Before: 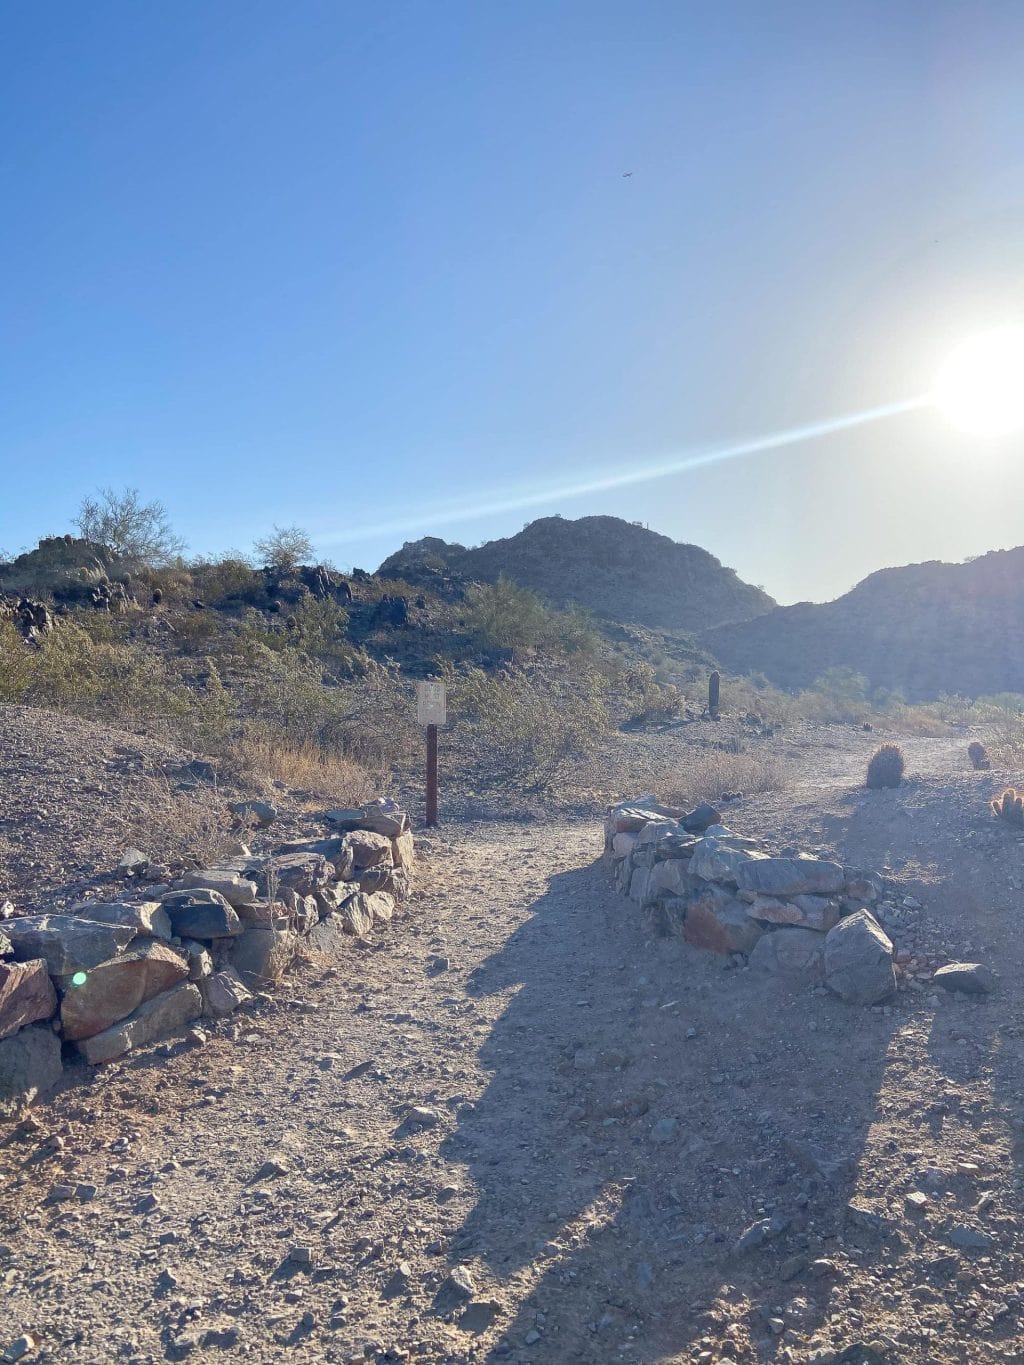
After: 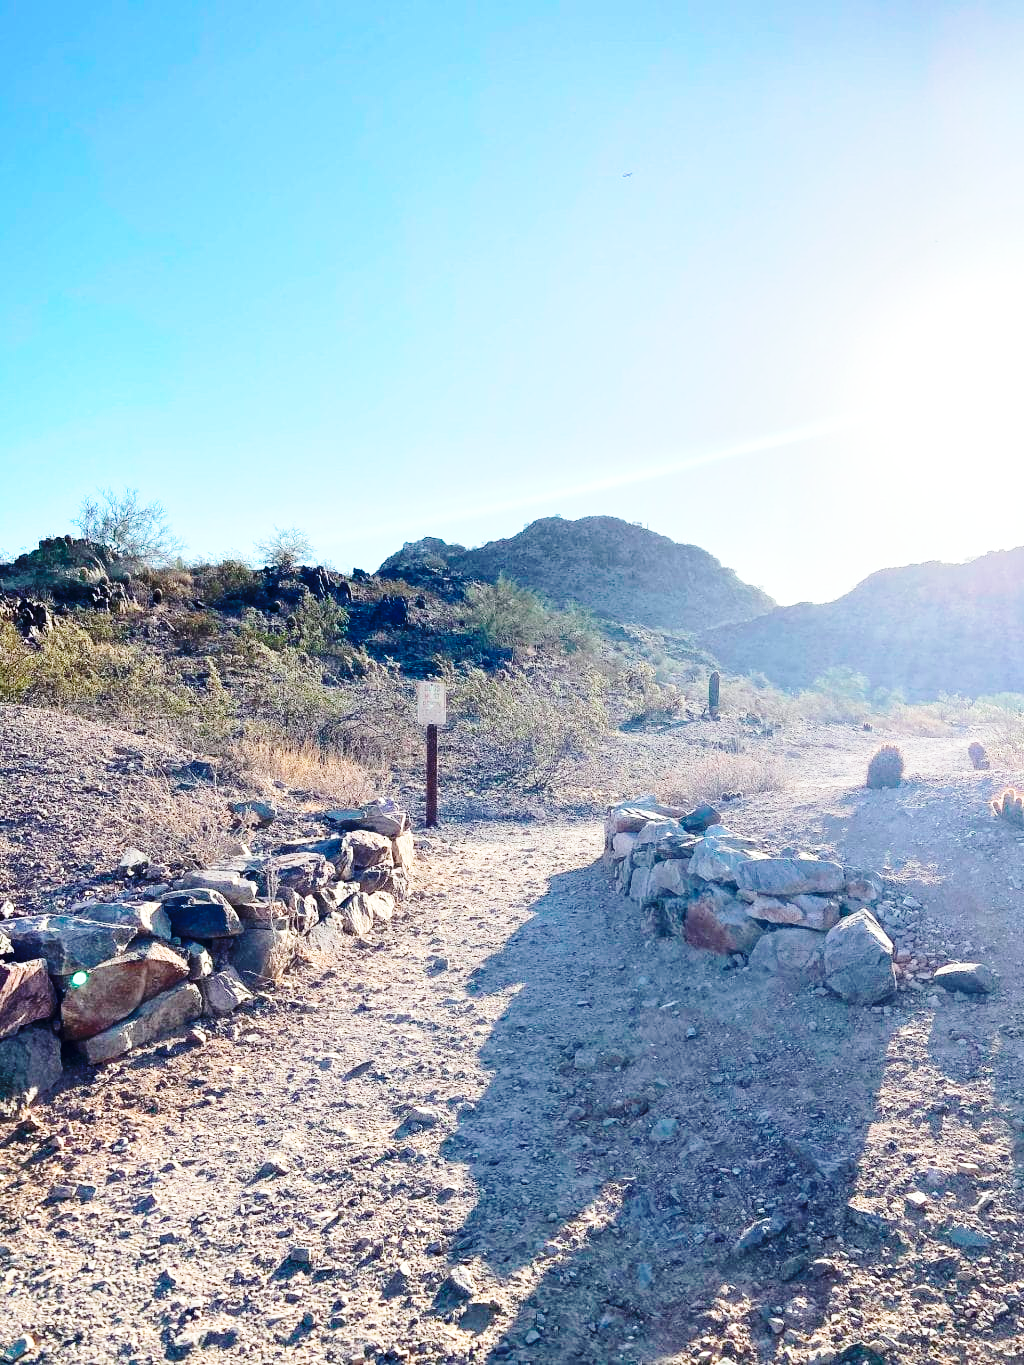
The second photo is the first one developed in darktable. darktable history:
base curve: curves: ch0 [(0, 0) (0.04, 0.03) (0.133, 0.232) (0.448, 0.748) (0.843, 0.968) (1, 1)], preserve colors none
exposure: black level correction 0.001, compensate highlight preservation false
tone curve: curves: ch0 [(0, 0) (0.183, 0.152) (0.571, 0.594) (1, 1)]; ch1 [(0, 0) (0.394, 0.307) (0.5, 0.5) (0.586, 0.597) (0.625, 0.647) (1, 1)]; ch2 [(0, 0) (0.5, 0.5) (0.604, 0.616) (1, 1)], color space Lab, independent channels, preserve colors none
tone equalizer: -8 EV -0.417 EV, -7 EV -0.389 EV, -6 EV -0.333 EV, -5 EV -0.222 EV, -3 EV 0.222 EV, -2 EV 0.333 EV, -1 EV 0.389 EV, +0 EV 0.417 EV, edges refinement/feathering 500, mask exposure compensation -1.57 EV, preserve details no
